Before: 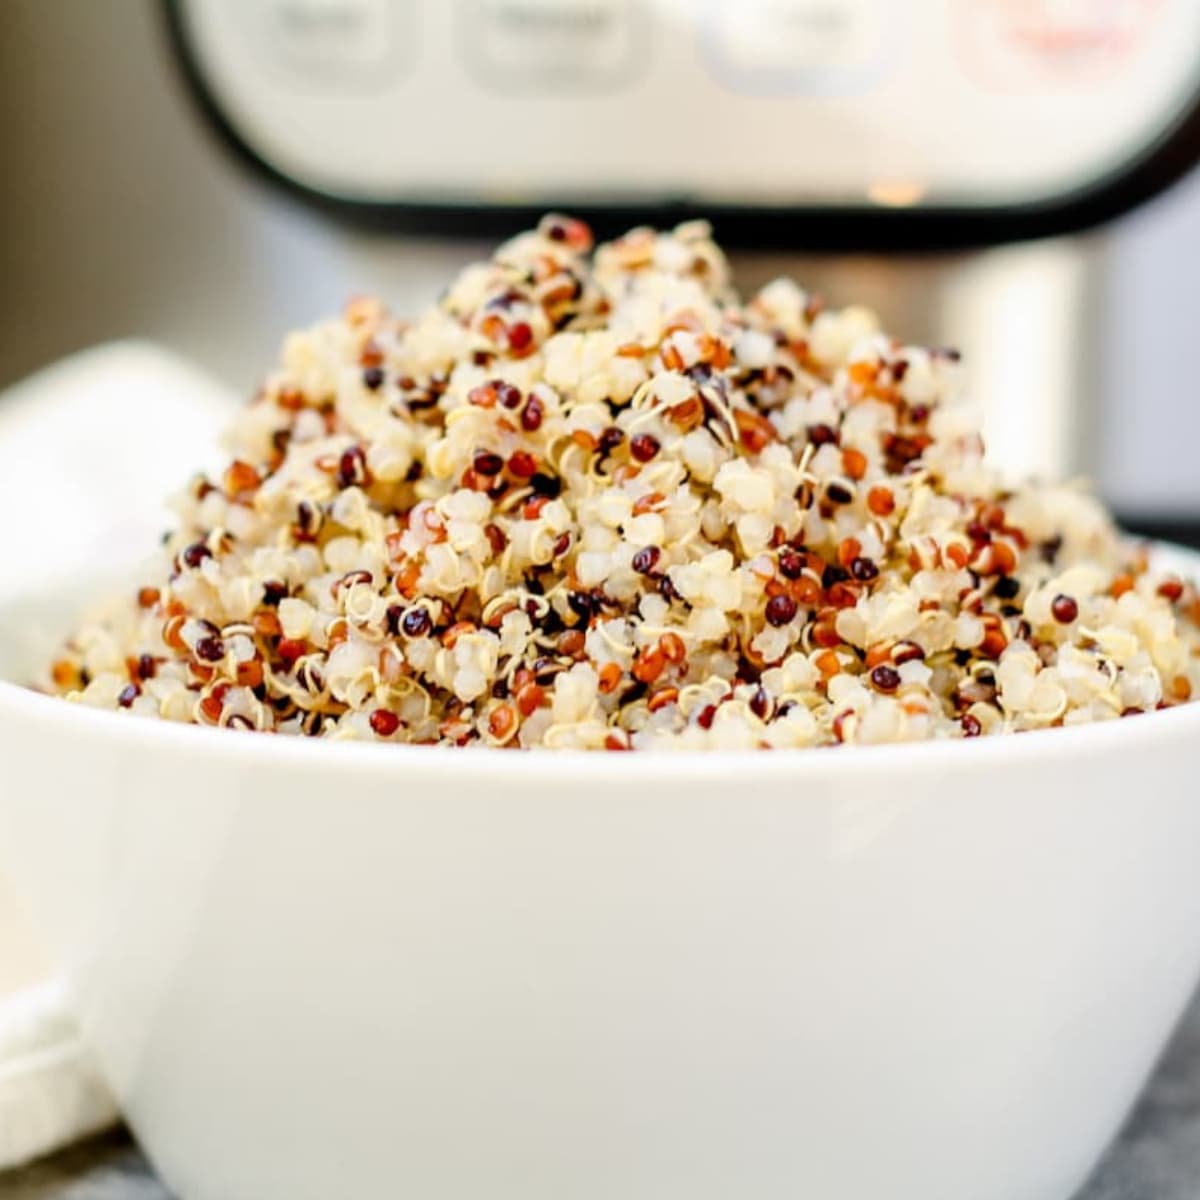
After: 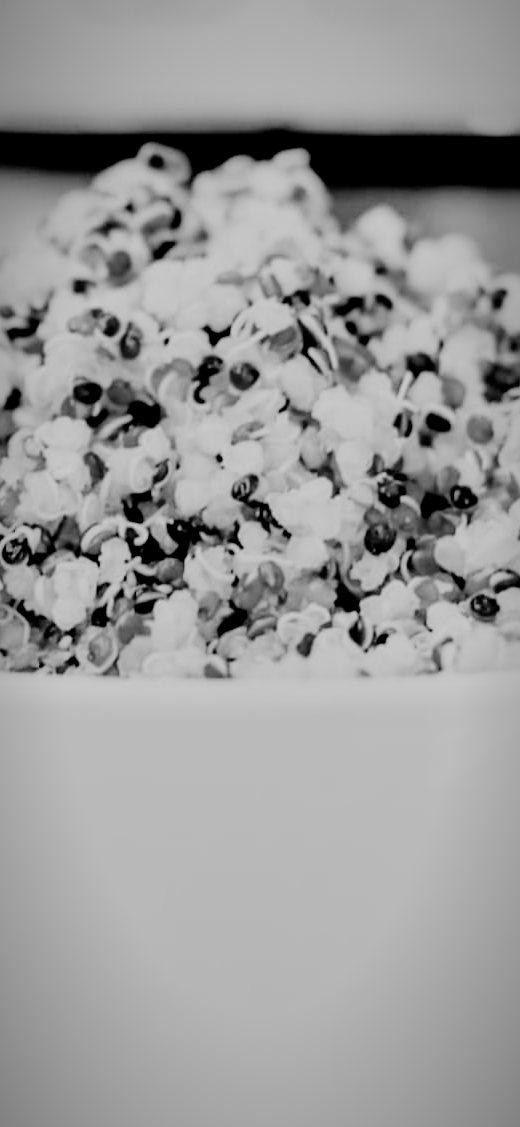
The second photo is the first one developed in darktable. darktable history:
crop: left 33.452%, top 6.025%, right 23.155%
color correction: highlights a* 3.22, highlights b* 1.93, saturation 1.19
filmic rgb: black relative exposure -3.21 EV, white relative exposure 7.02 EV, hardness 1.46, contrast 1.35
monochrome: a 26.22, b 42.67, size 0.8
vignetting: fall-off radius 60%, automatic ratio true
